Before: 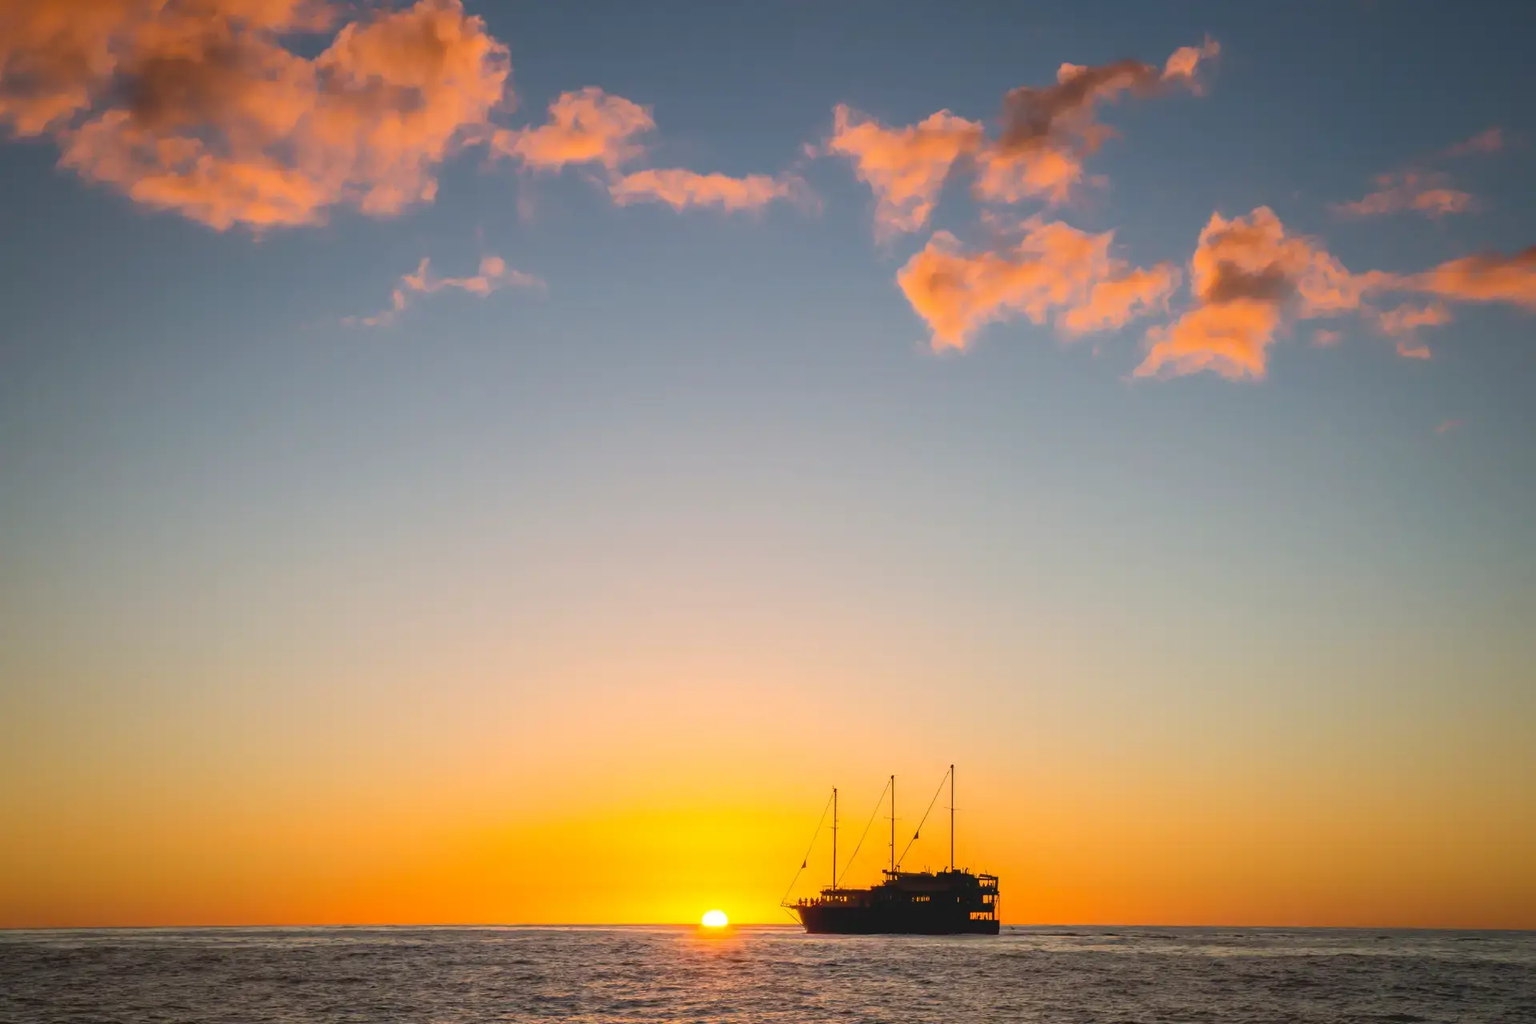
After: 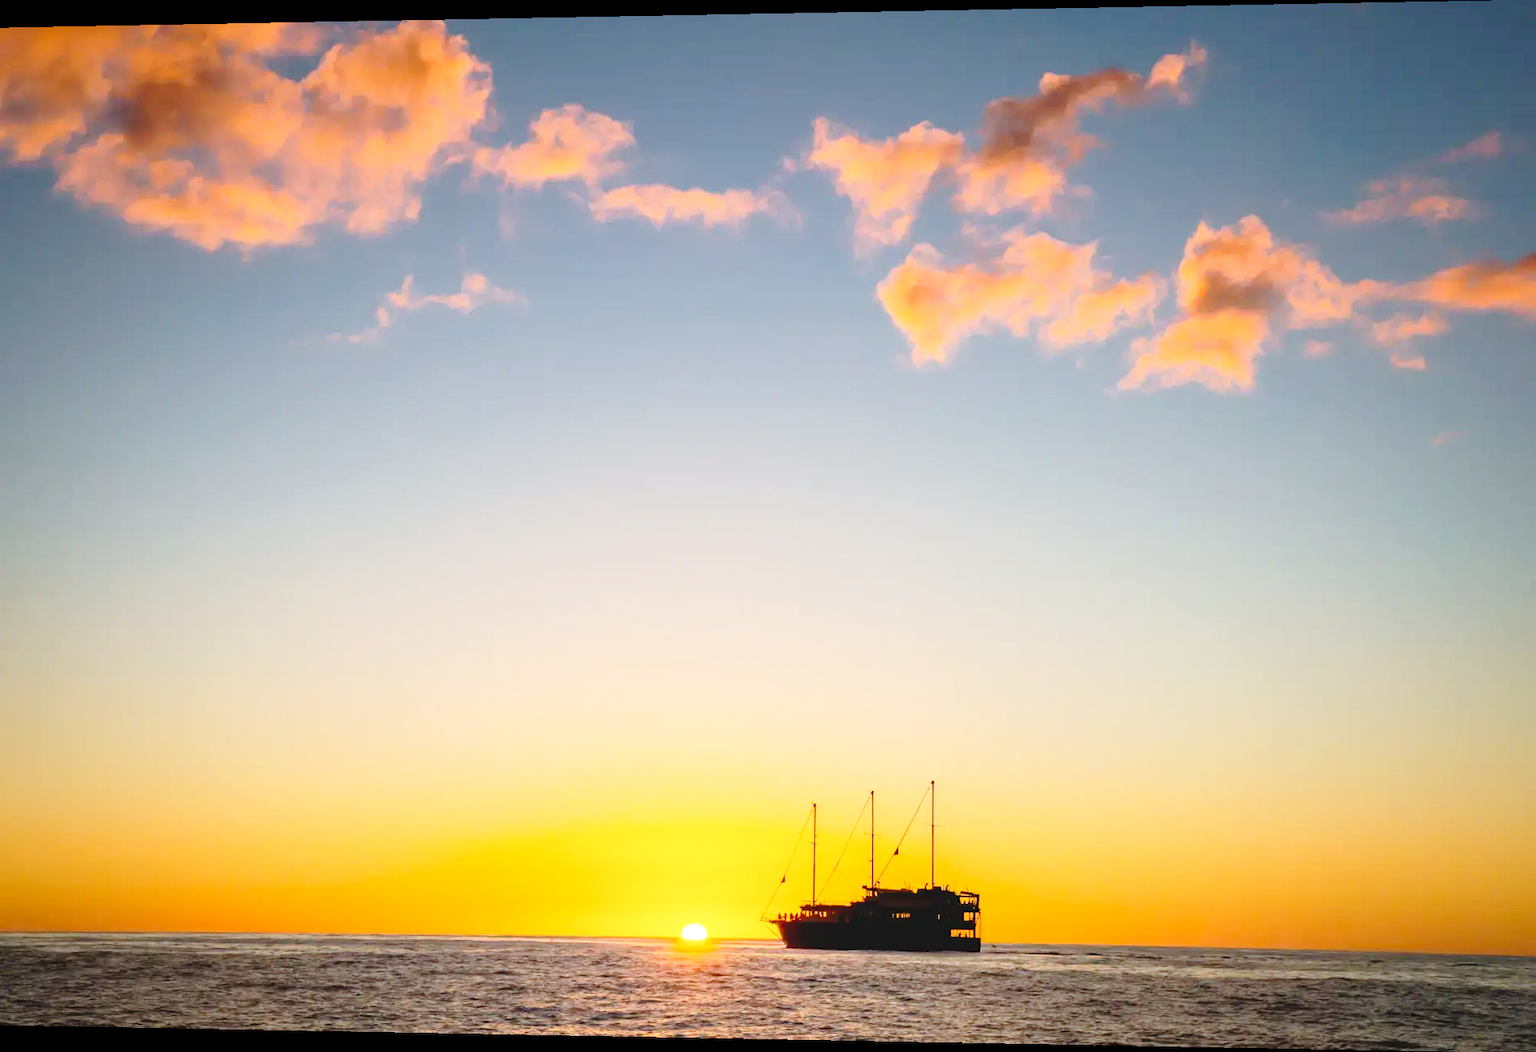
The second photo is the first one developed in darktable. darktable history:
base curve: curves: ch0 [(0, 0) (0.028, 0.03) (0.121, 0.232) (0.46, 0.748) (0.859, 0.968) (1, 1)], preserve colors none
white balance: emerald 1
rotate and perspective: lens shift (horizontal) -0.055, automatic cropping off
